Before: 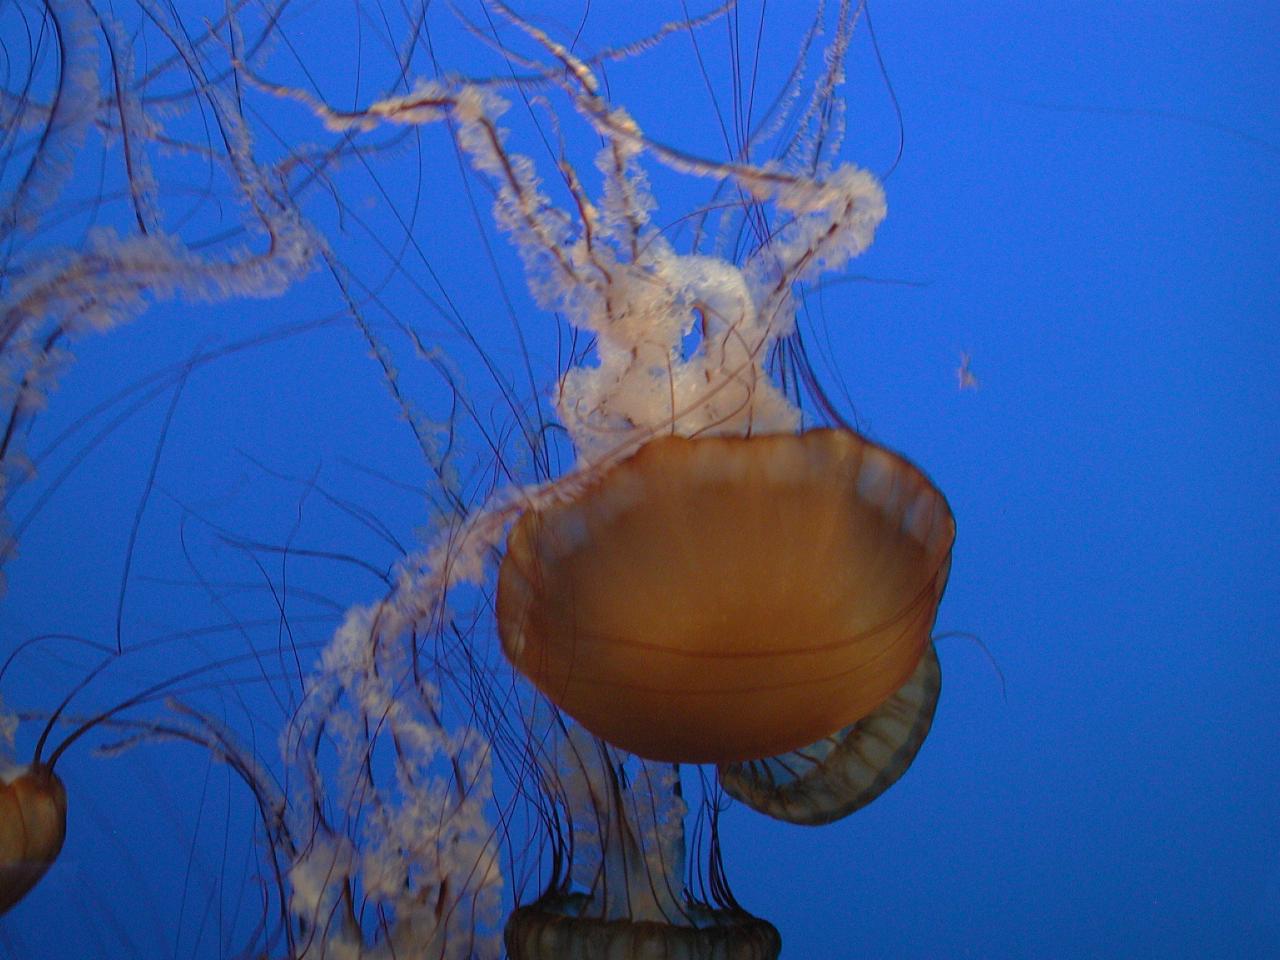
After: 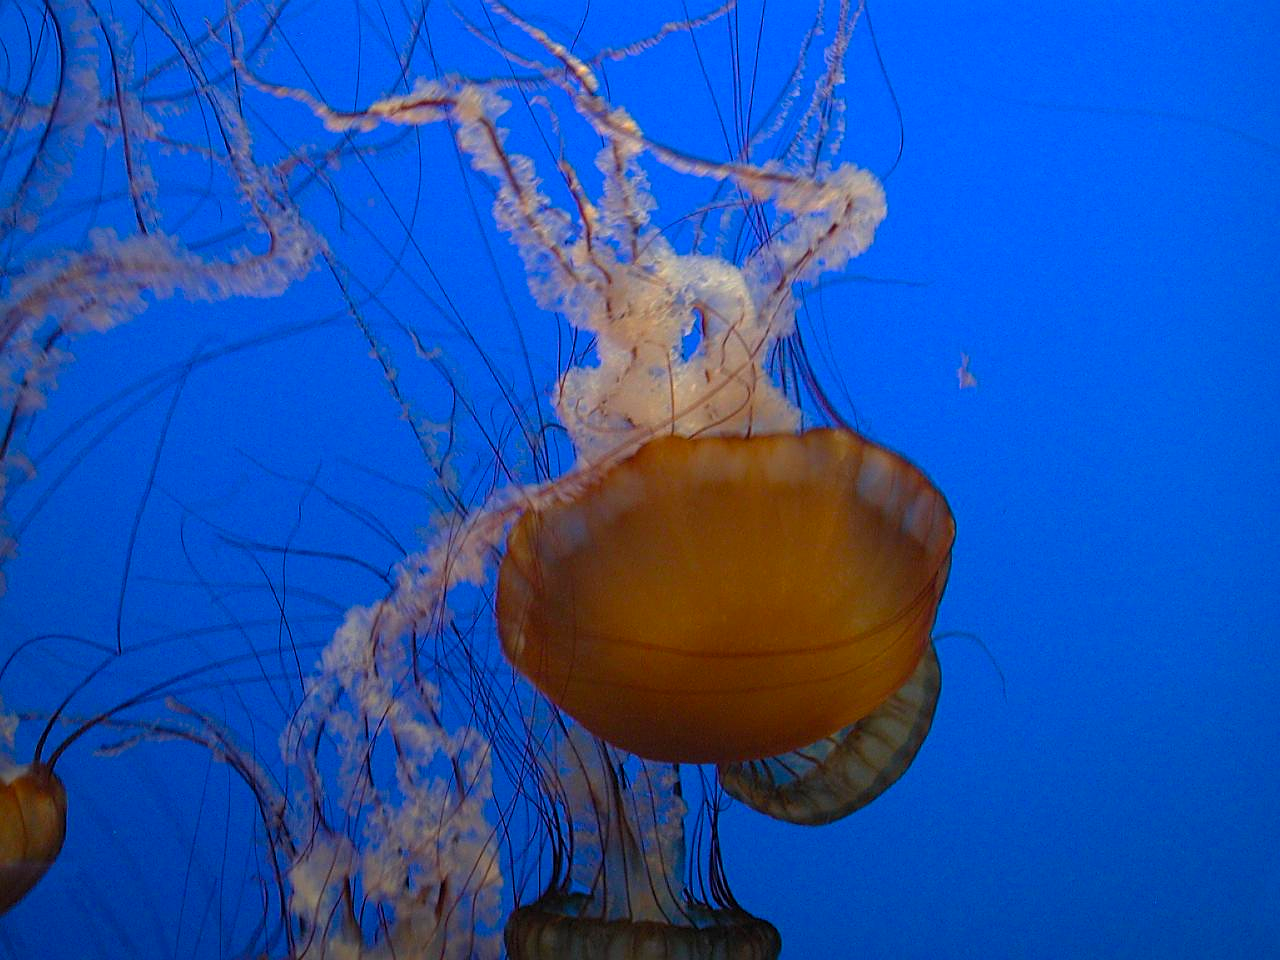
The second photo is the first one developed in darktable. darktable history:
sharpen: on, module defaults
color balance rgb: linear chroma grading › global chroma 9.955%, perceptual saturation grading › global saturation 19.686%
